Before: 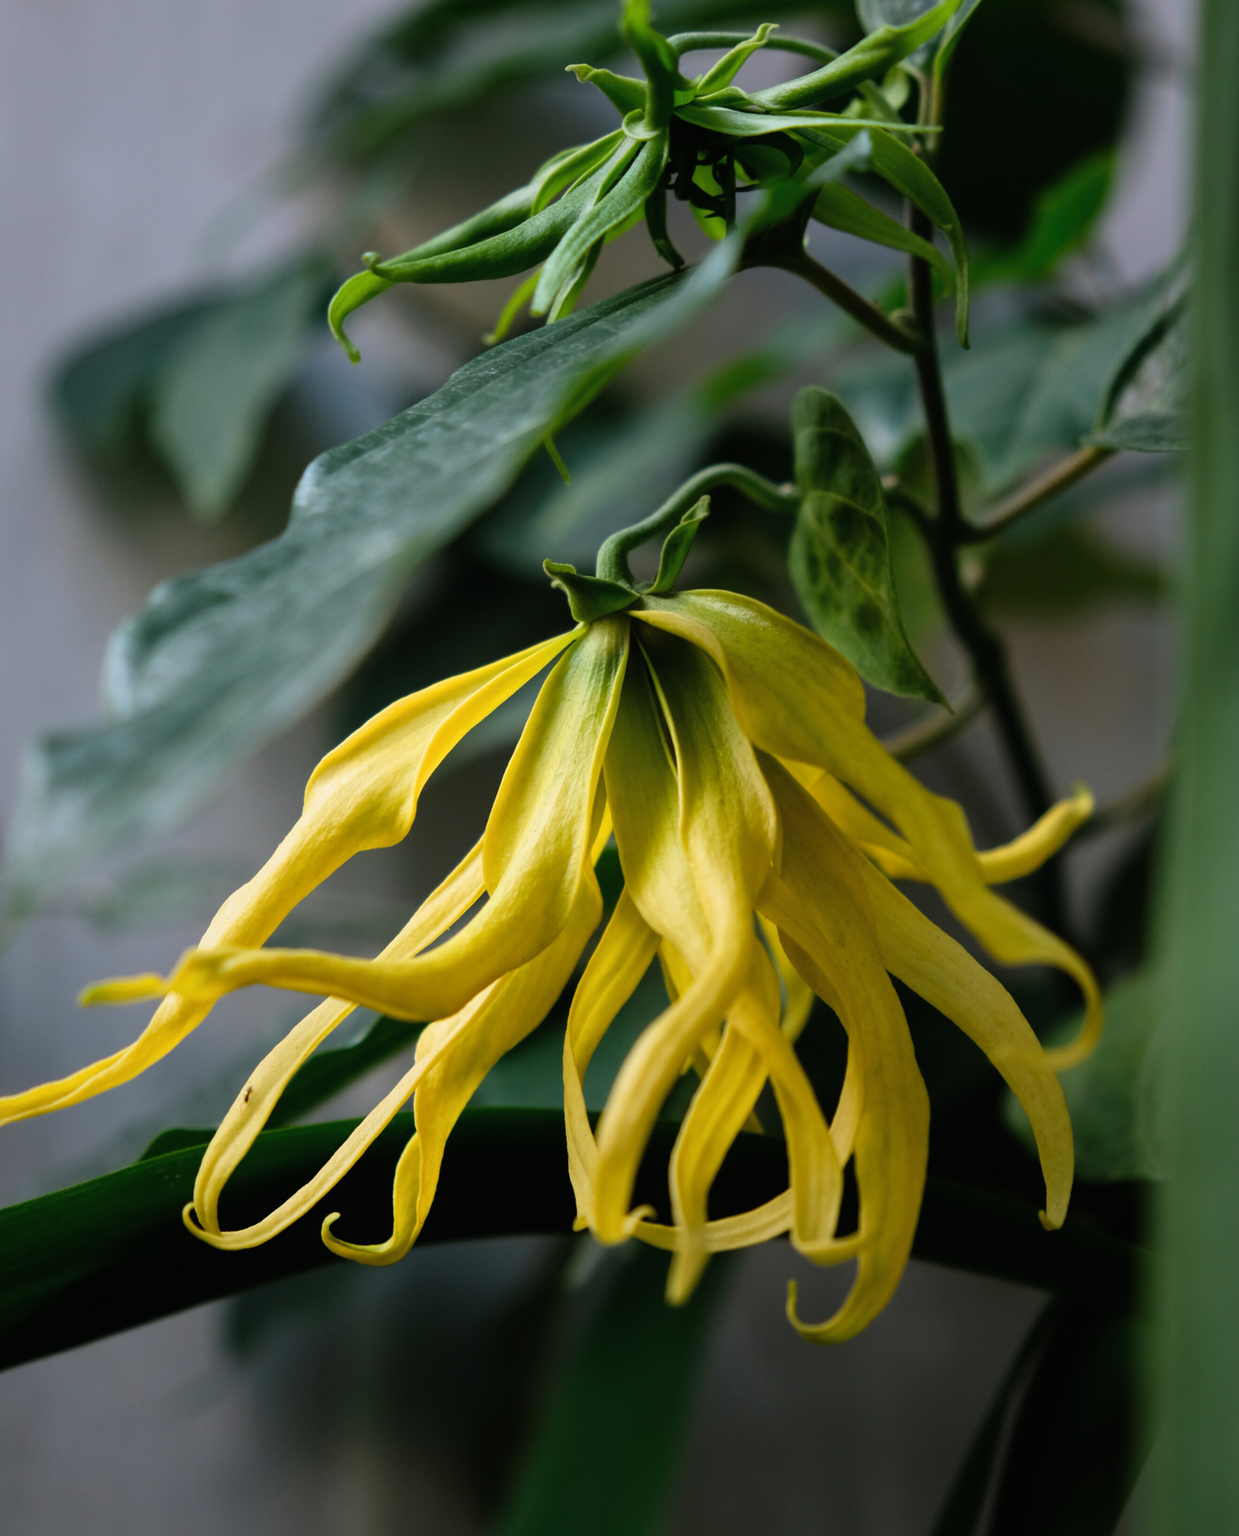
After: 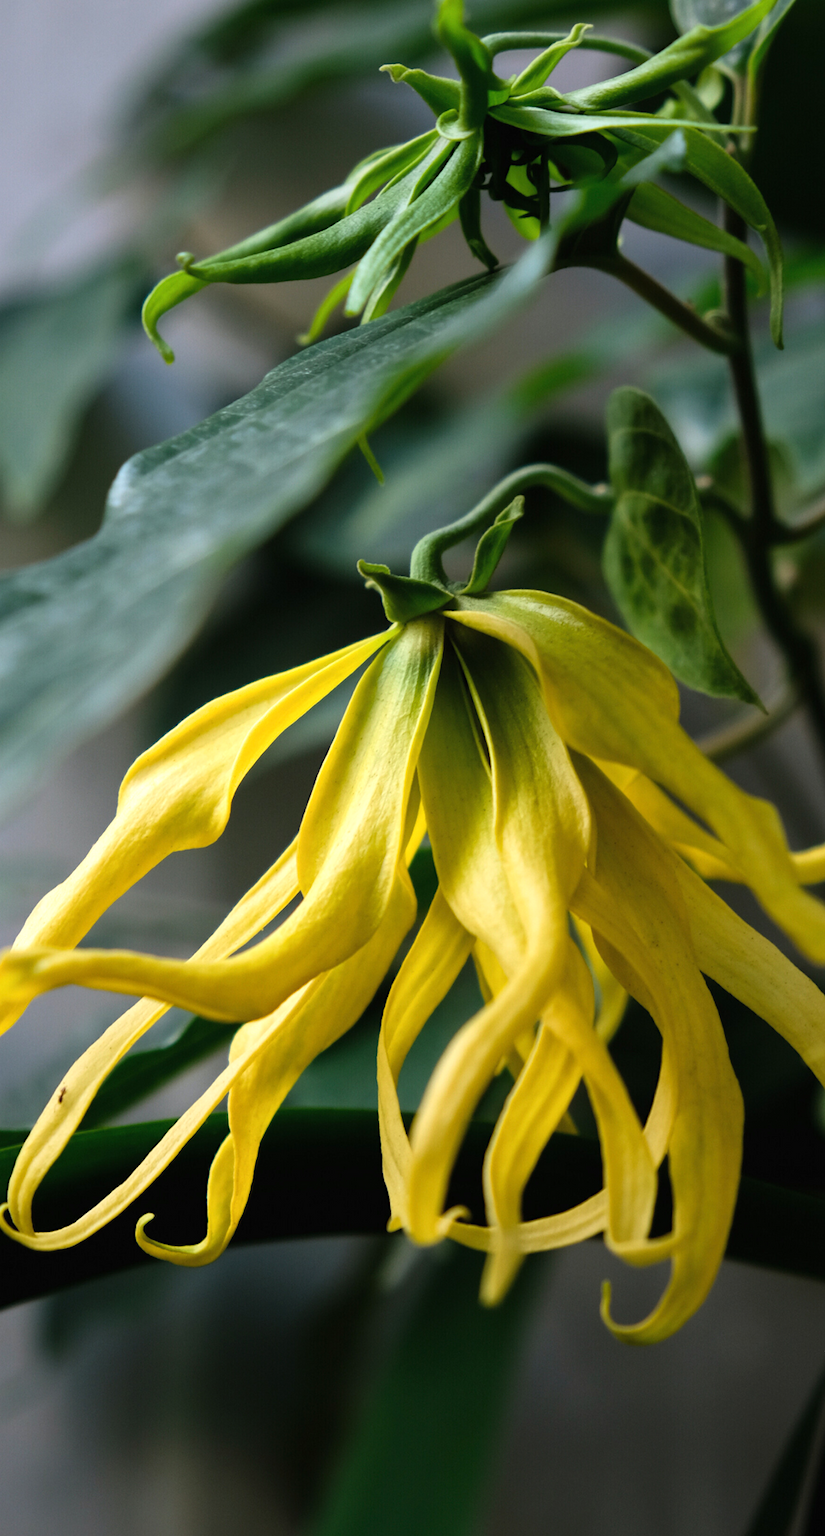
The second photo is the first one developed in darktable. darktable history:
crop and rotate: left 15.055%, right 18.278%
exposure: exposure 0.3 EV, compensate highlight preservation false
